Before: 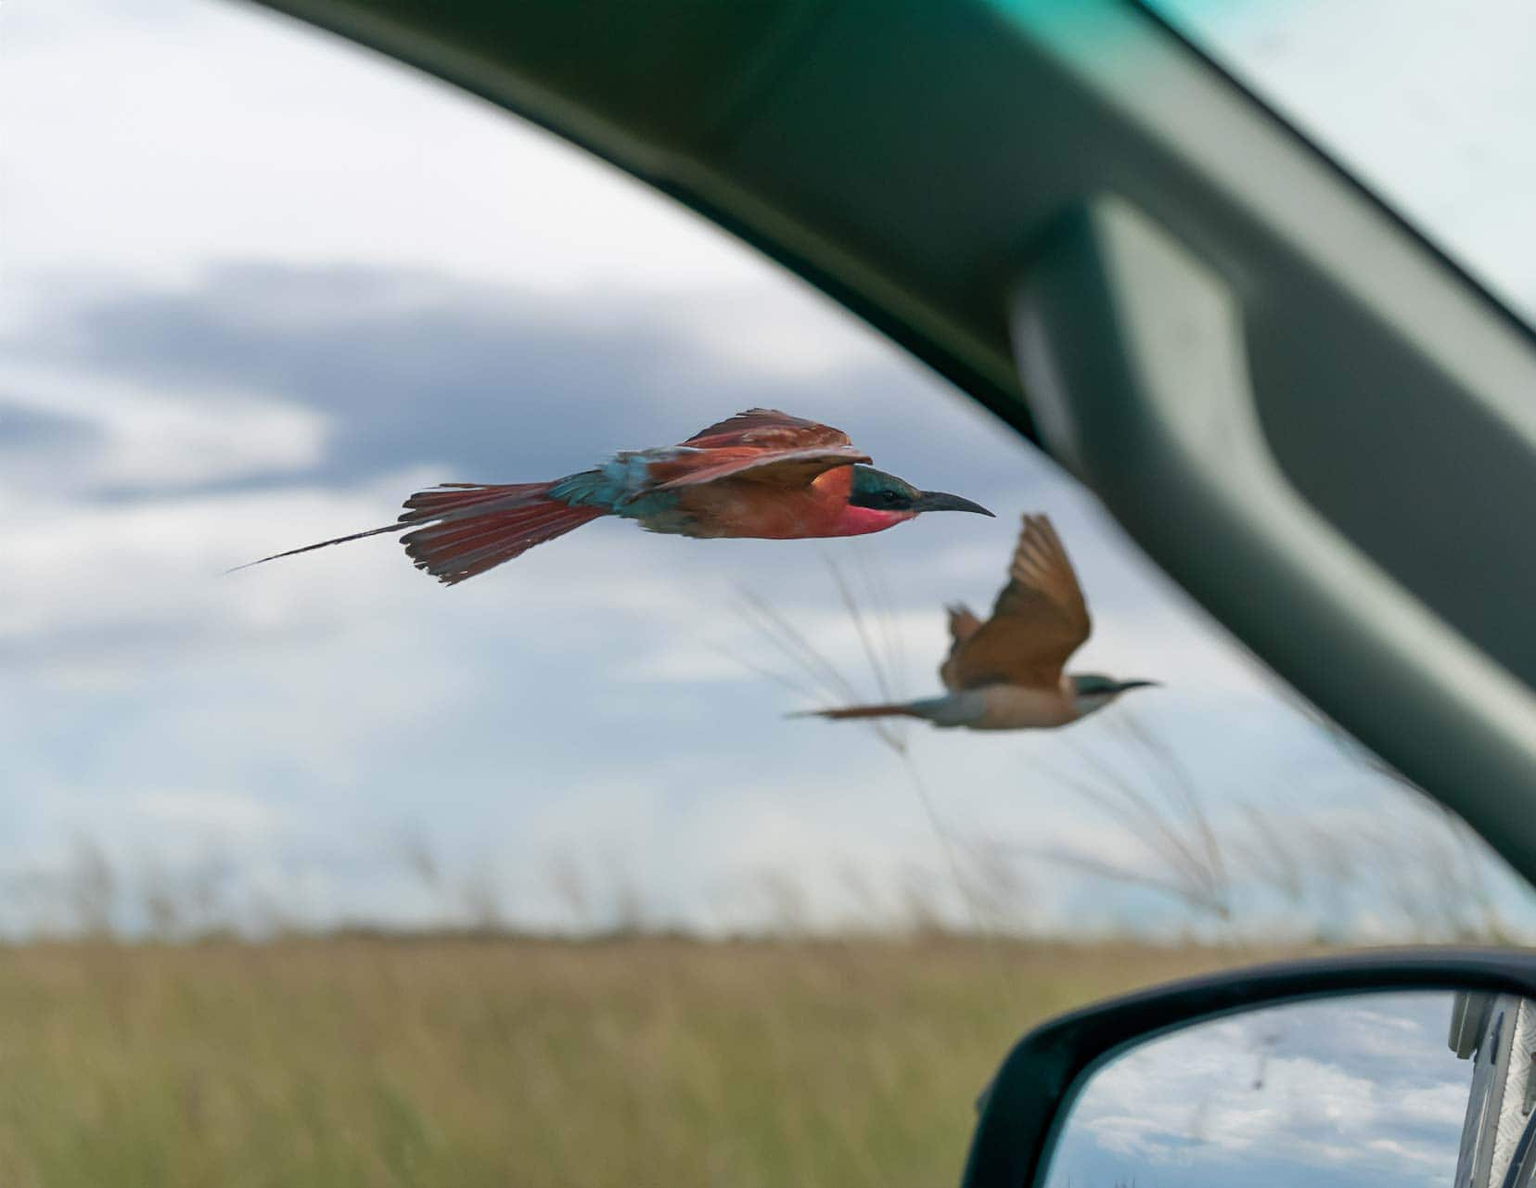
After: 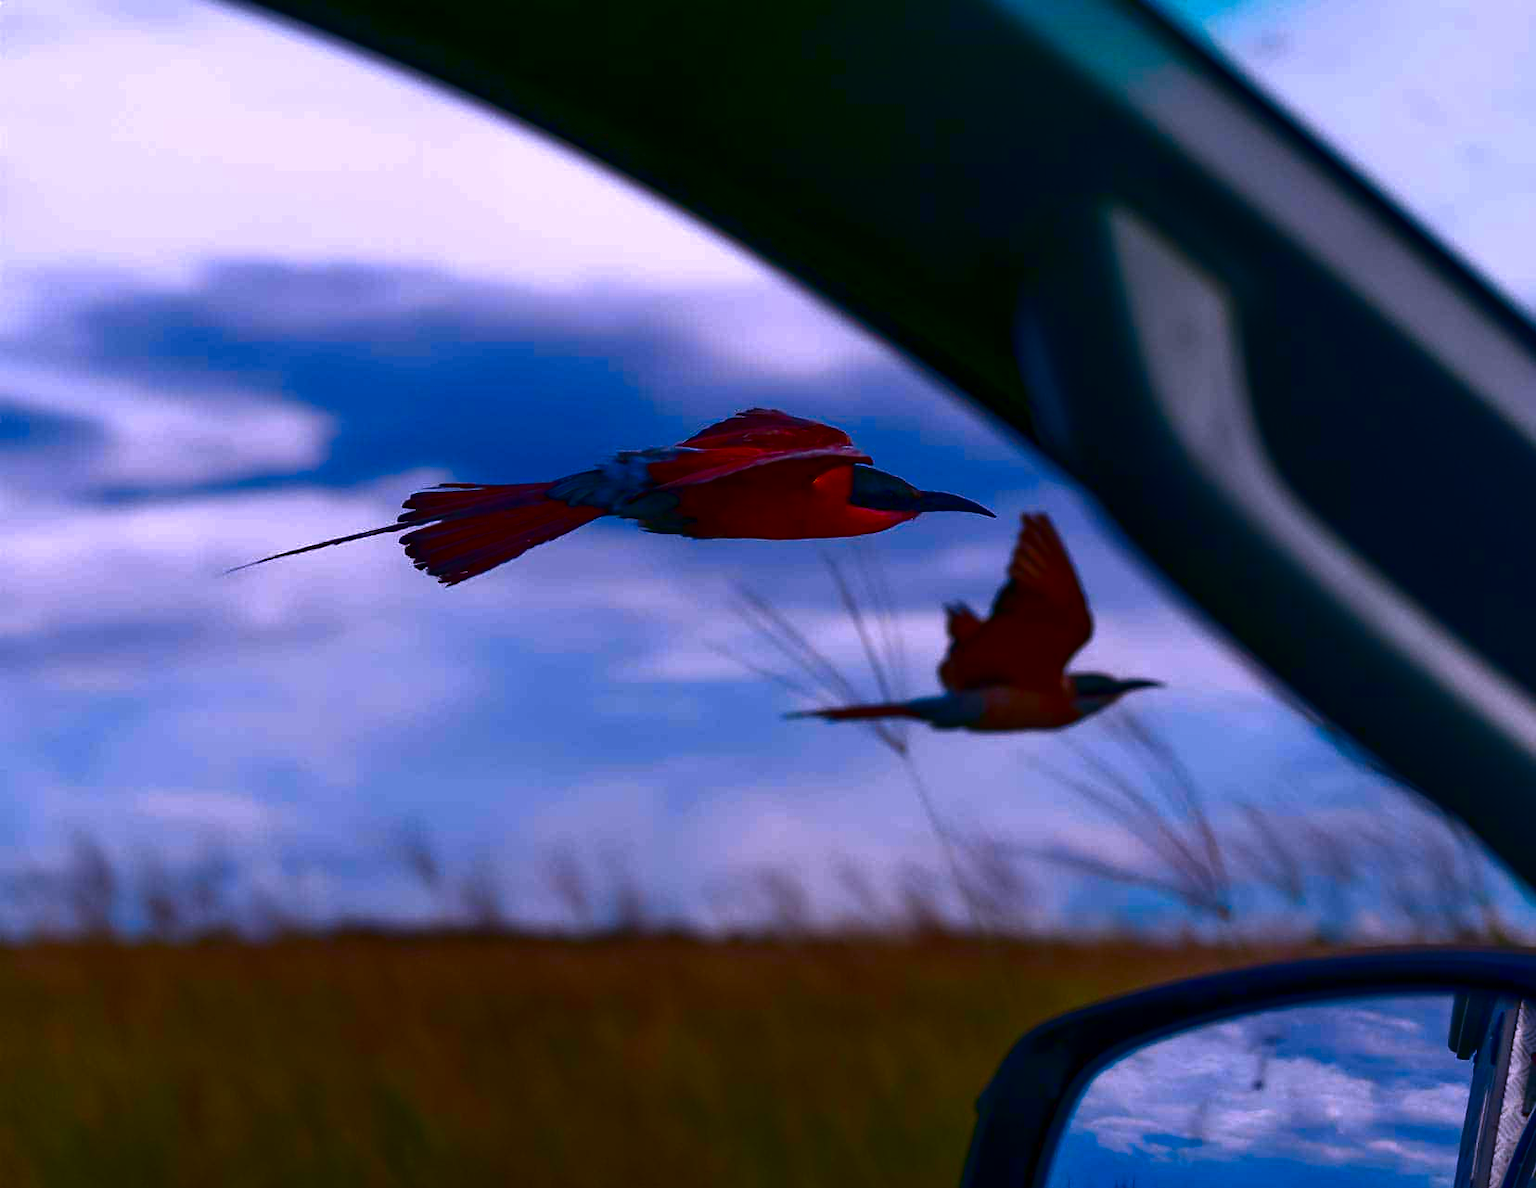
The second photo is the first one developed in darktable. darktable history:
white balance: red 1.042, blue 1.17
contrast brightness saturation: brightness -1, saturation 1
